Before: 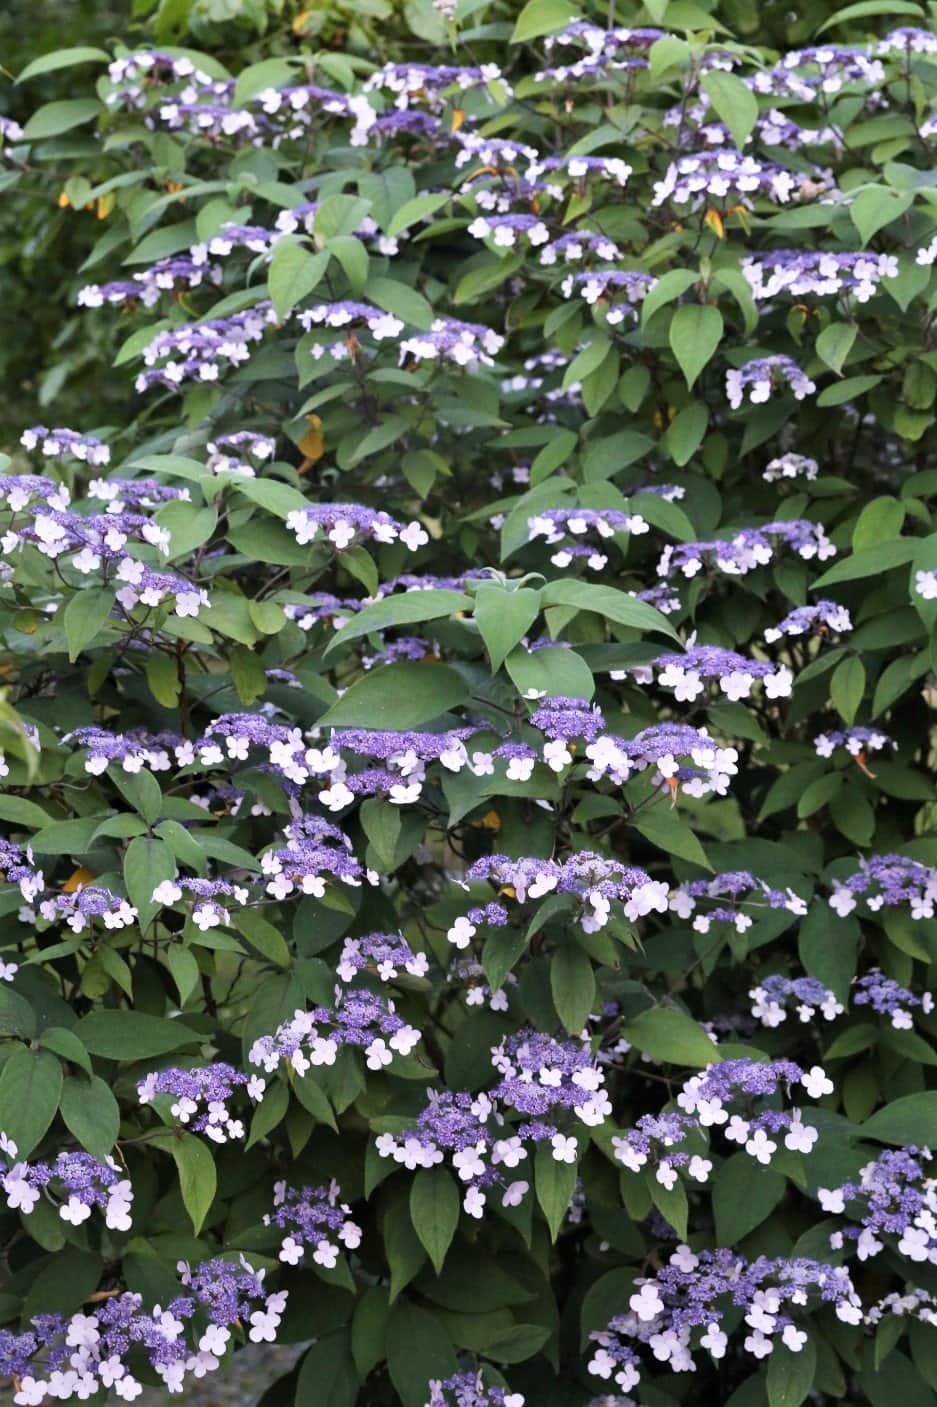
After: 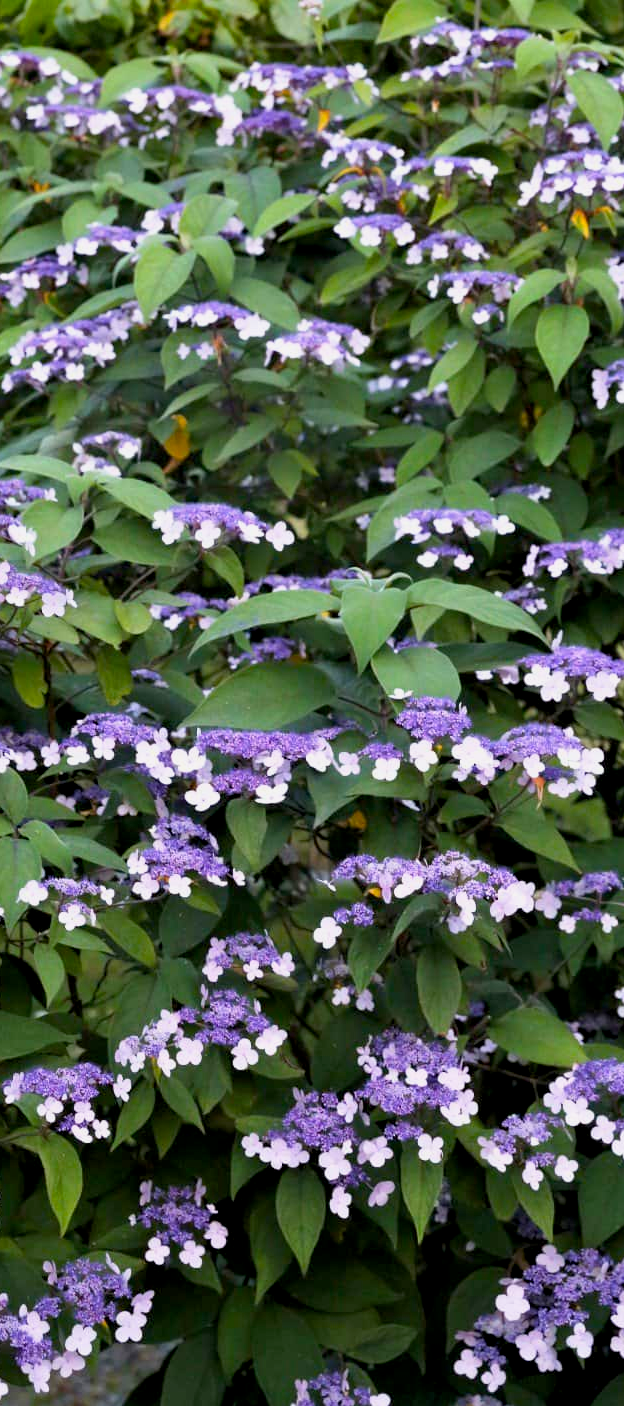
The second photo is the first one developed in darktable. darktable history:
exposure: black level correction 0.006, exposure -0.226 EV, compensate highlight preservation false
crop and rotate: left 14.385%, right 18.948%
color balance rgb: perceptual saturation grading › global saturation 20%, global vibrance 20%
tone curve: curves: ch0 [(0, 0) (0.003, 0.003) (0.011, 0.012) (0.025, 0.026) (0.044, 0.047) (0.069, 0.073) (0.1, 0.105) (0.136, 0.143) (0.177, 0.187) (0.224, 0.237) (0.277, 0.293) (0.335, 0.354) (0.399, 0.422) (0.468, 0.495) (0.543, 0.574) (0.623, 0.659) (0.709, 0.749) (0.801, 0.846) (0.898, 0.932) (1, 1)], preserve colors none
